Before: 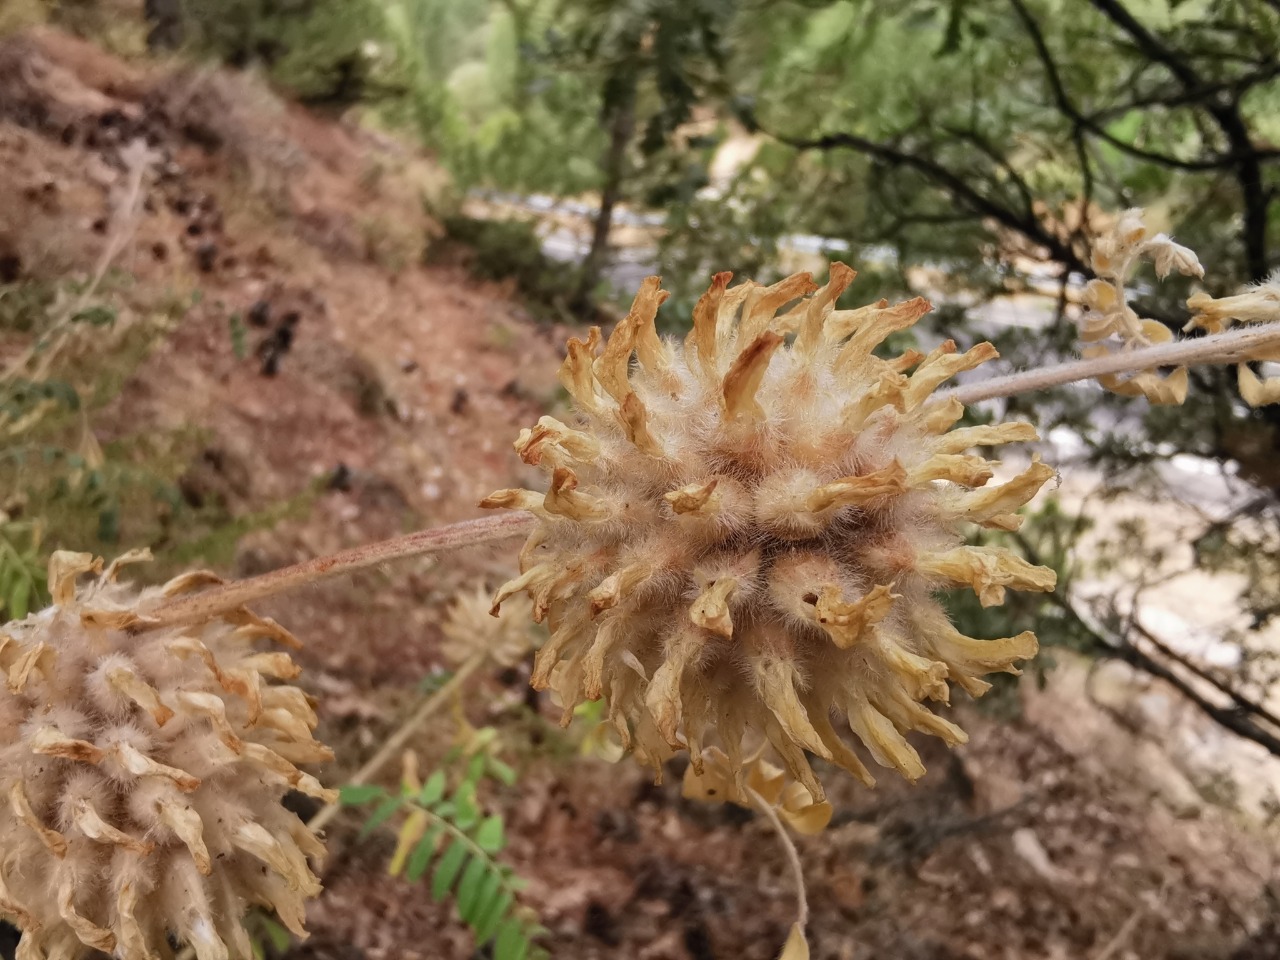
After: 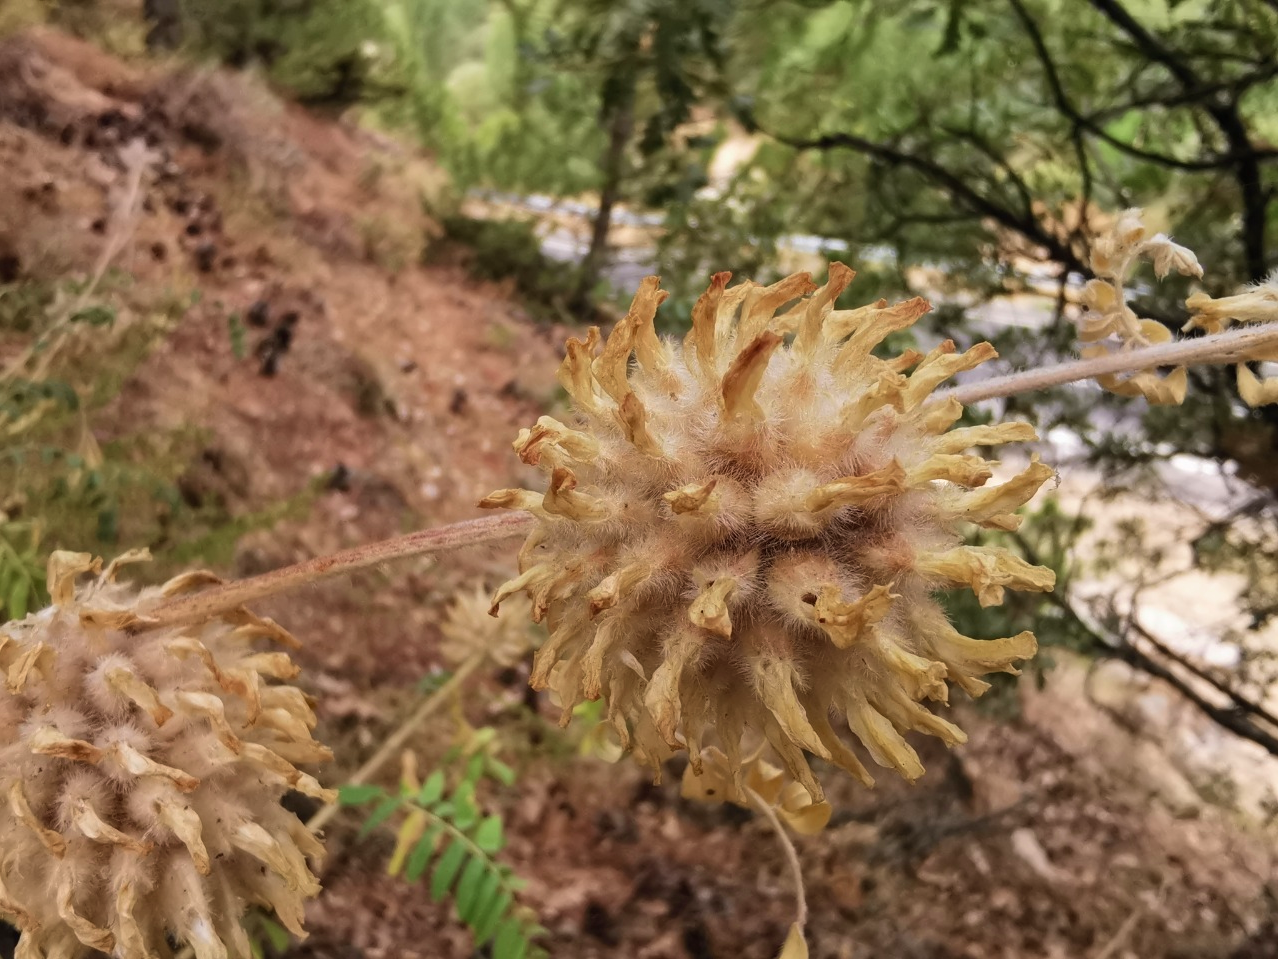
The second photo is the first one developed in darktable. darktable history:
velvia: on, module defaults
crop: left 0.152%
